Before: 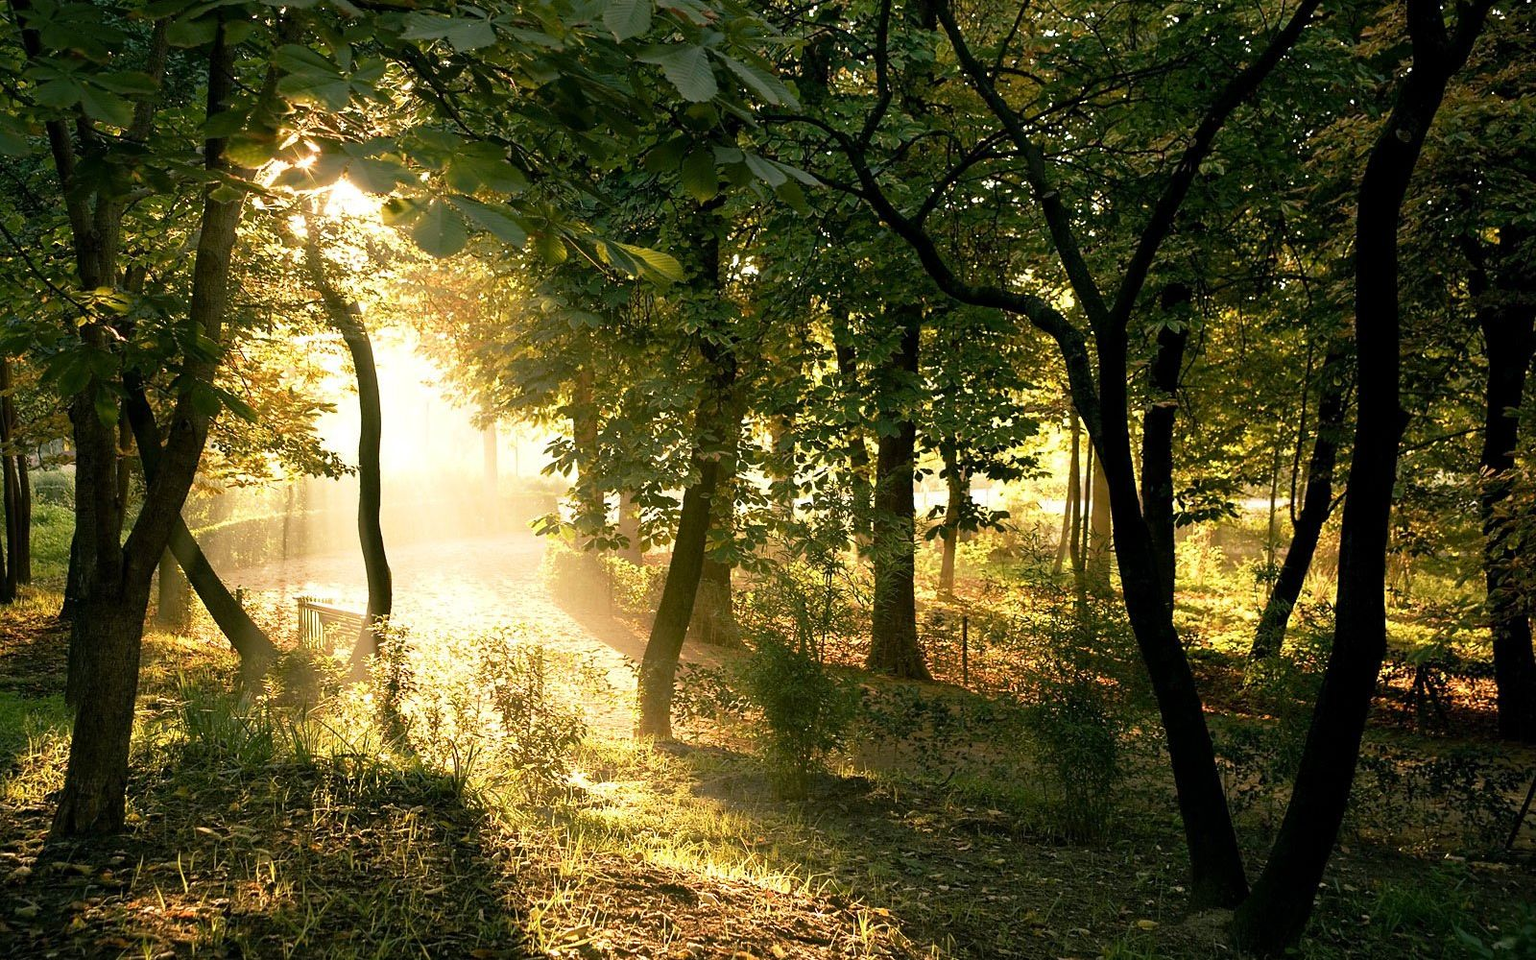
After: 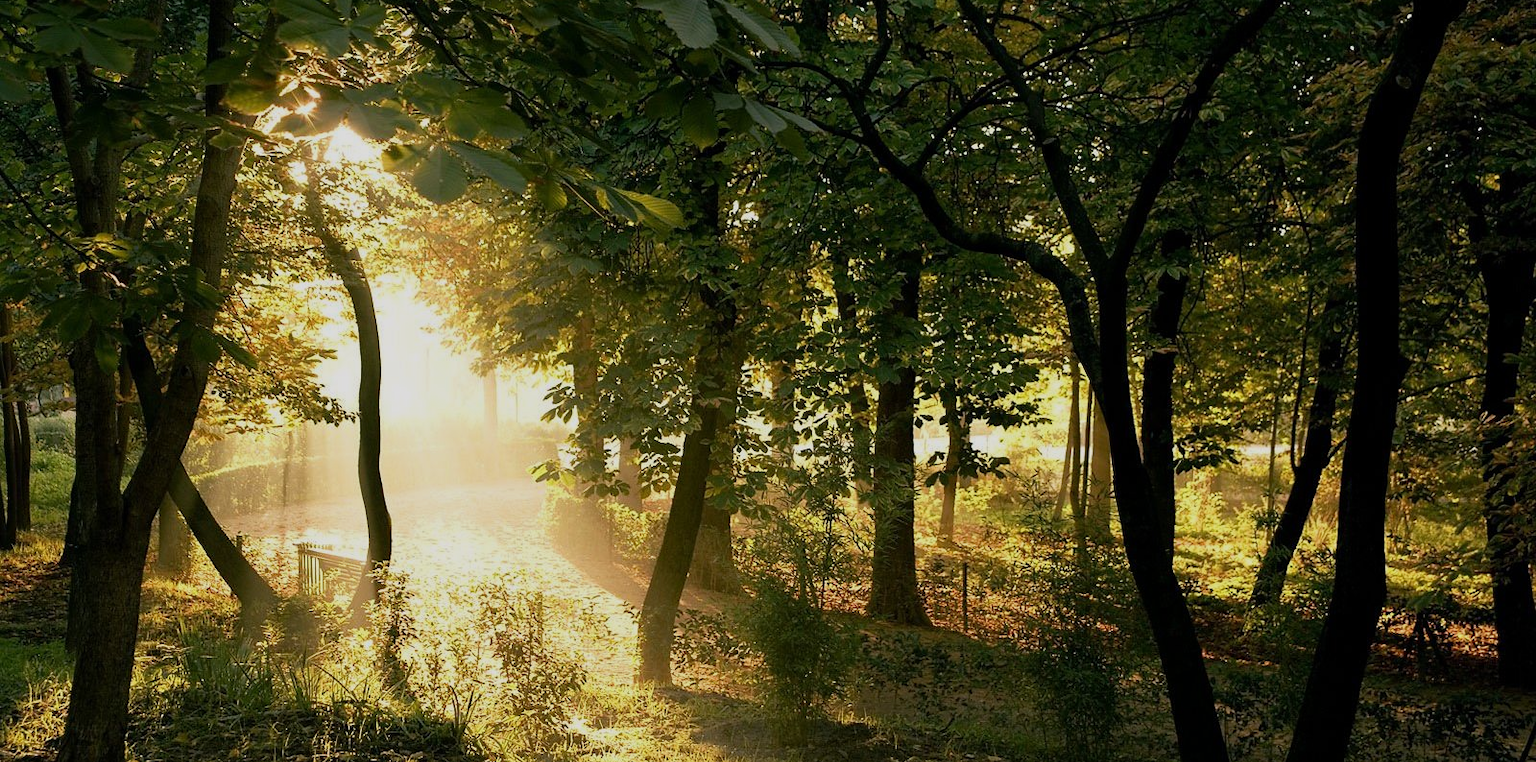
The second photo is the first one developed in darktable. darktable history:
crop and rotate: top 5.659%, bottom 14.854%
exposure: exposure -0.49 EV, compensate highlight preservation false
